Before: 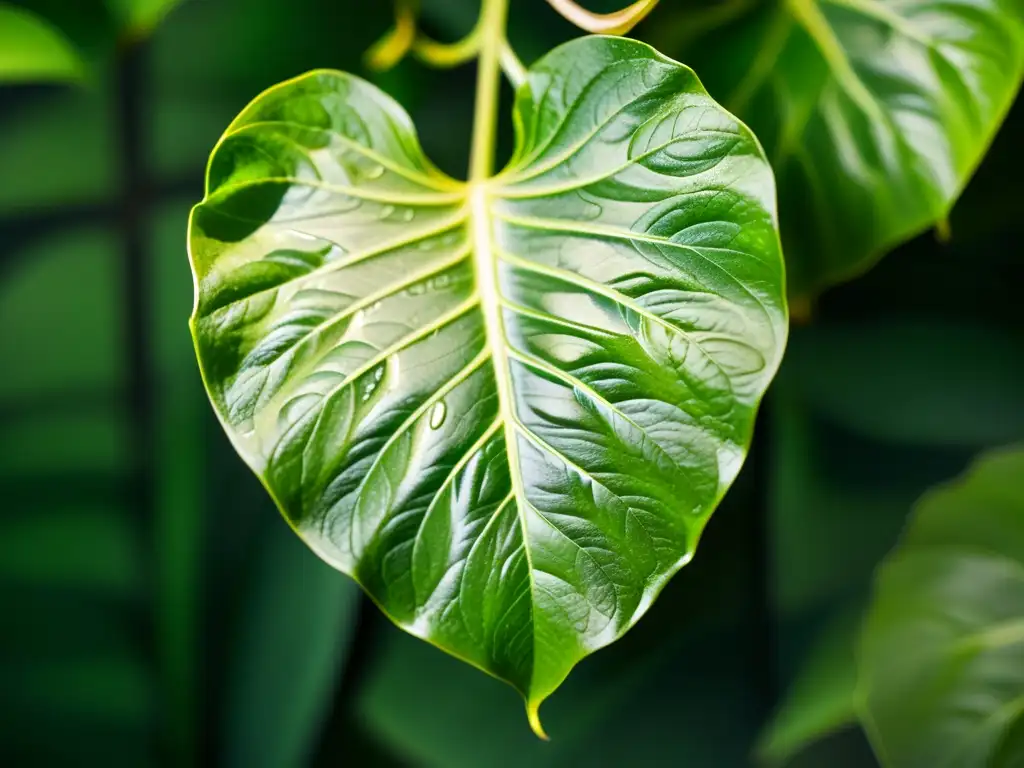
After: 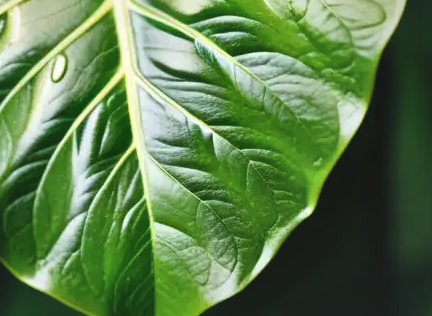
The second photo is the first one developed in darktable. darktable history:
exposure: black level correction -0.013, exposure -0.193 EV, compensate exposure bias true, compensate highlight preservation false
crop: left 37.069%, top 45.221%, right 20.677%, bottom 13.616%
local contrast: mode bilateral grid, contrast 25, coarseness 59, detail 151%, midtone range 0.2
